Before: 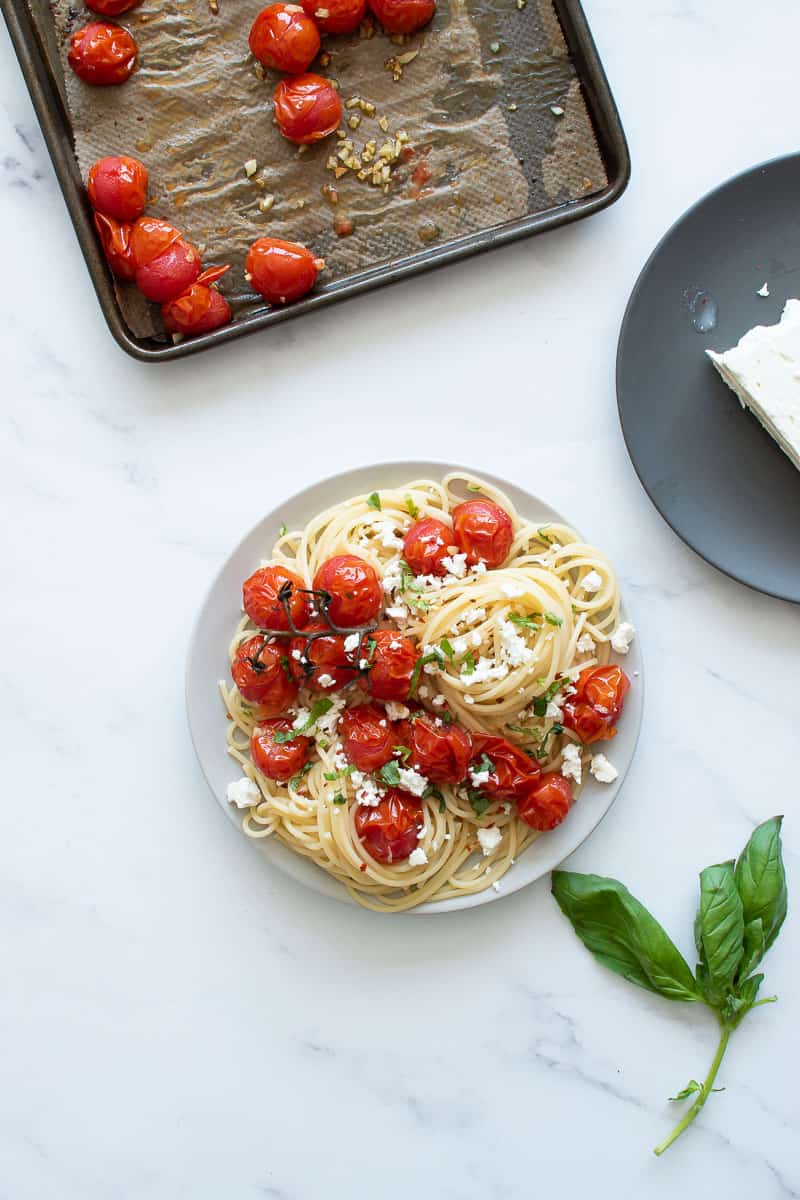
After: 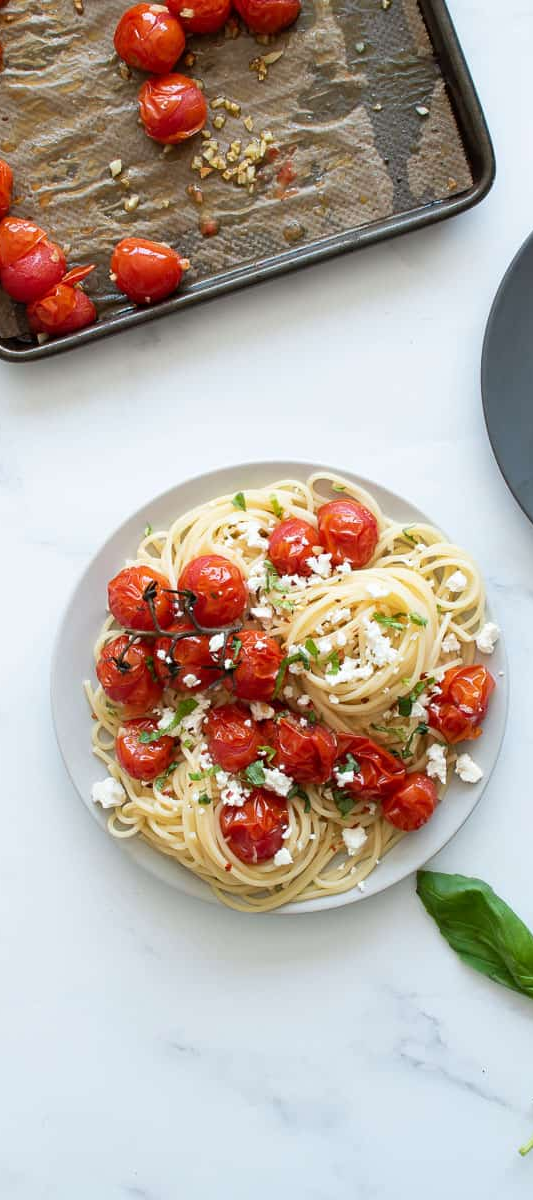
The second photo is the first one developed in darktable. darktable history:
crop: left 16.899%, right 16.458%
